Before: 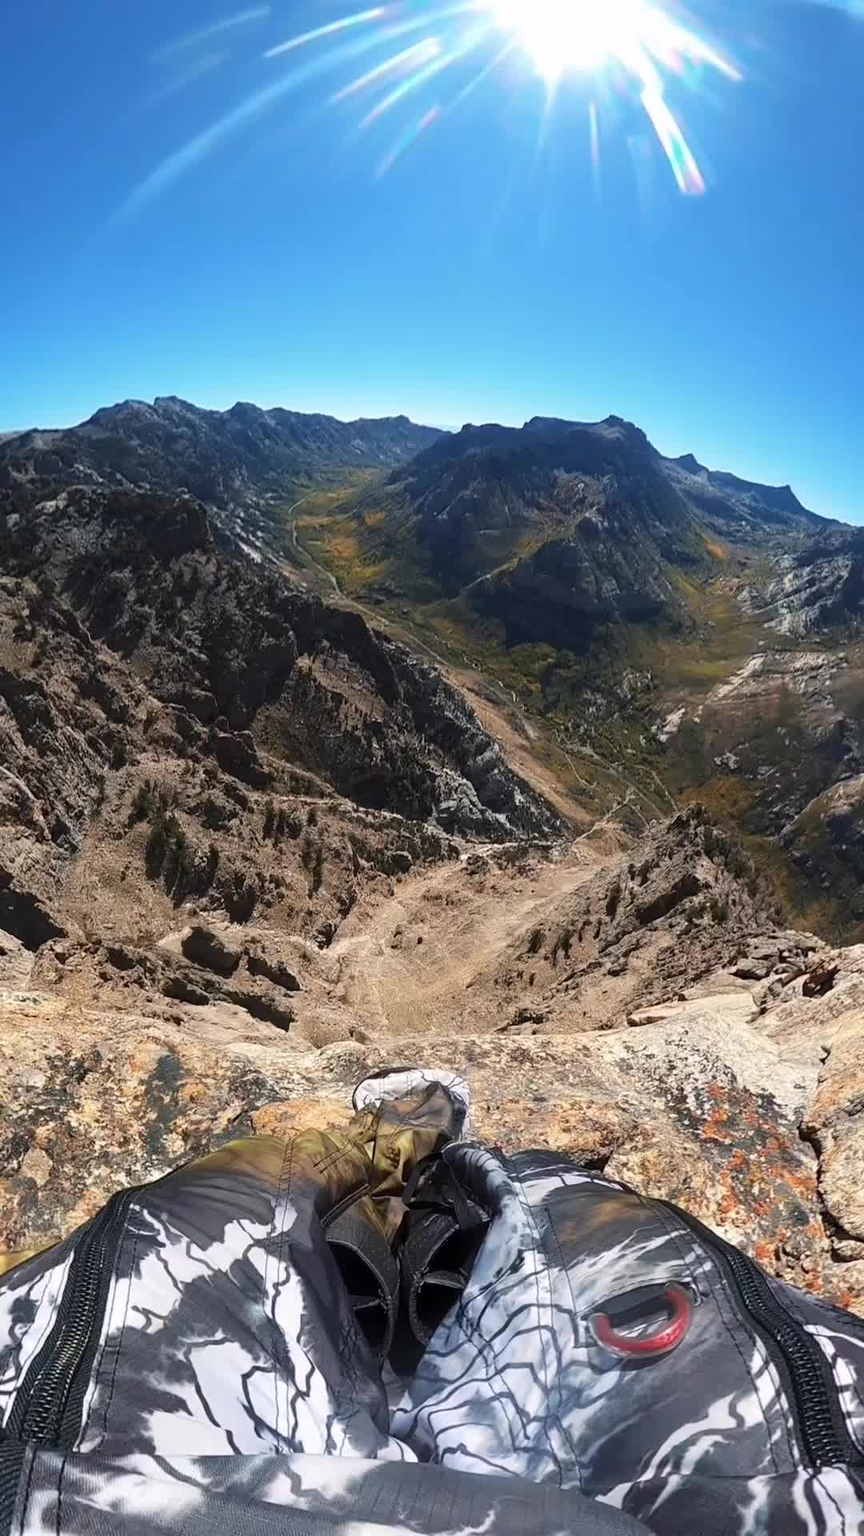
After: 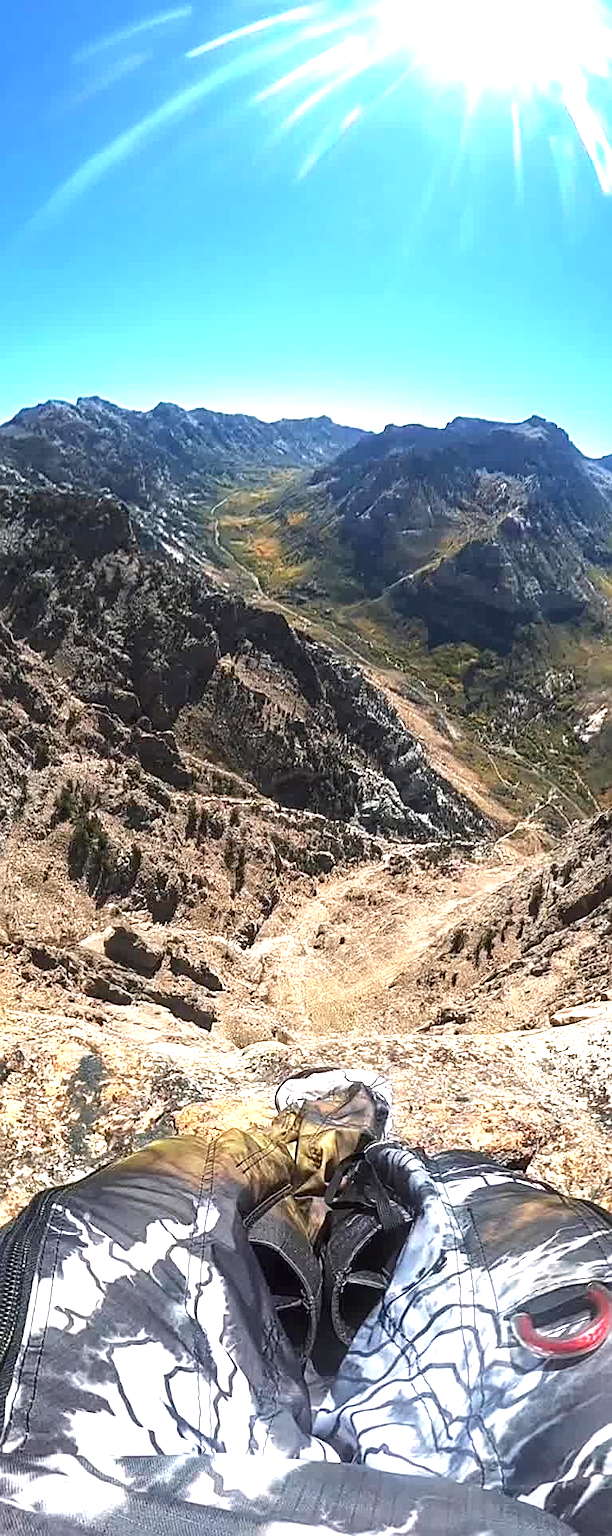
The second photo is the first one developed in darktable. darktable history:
sharpen: on, module defaults
crop and rotate: left 9.027%, right 20.133%
exposure: black level correction 0, exposure 0.951 EV, compensate highlight preservation false
local contrast: on, module defaults
